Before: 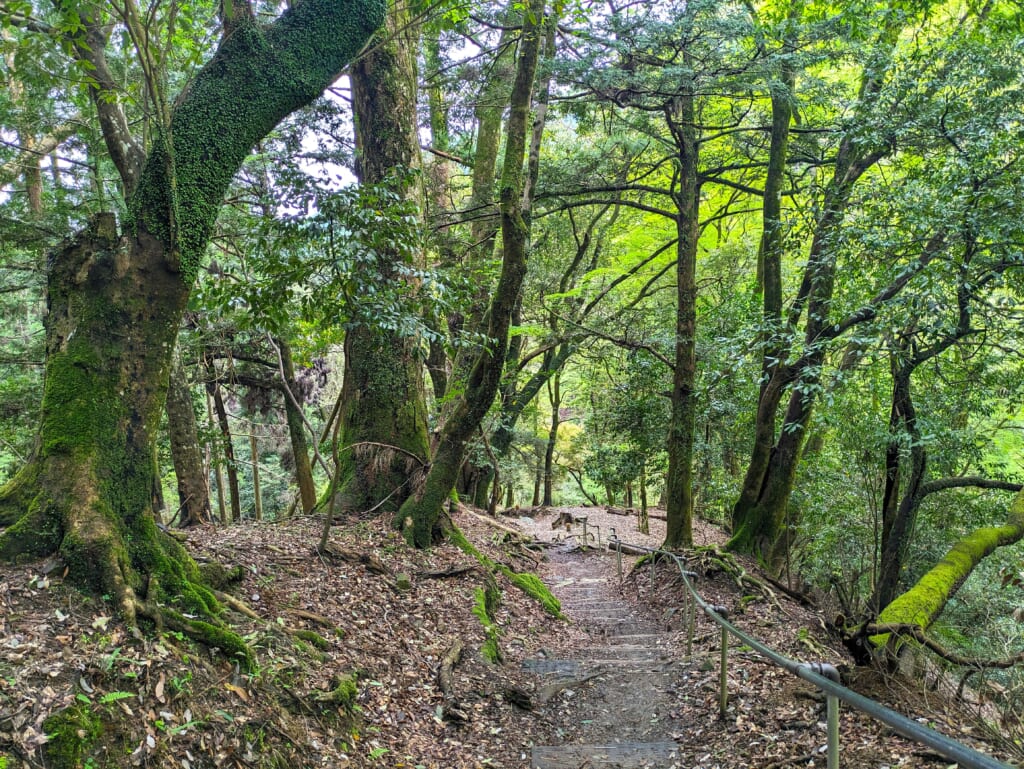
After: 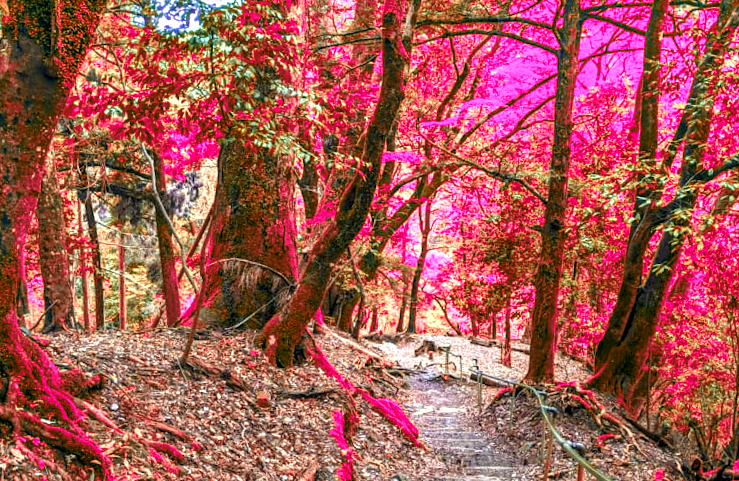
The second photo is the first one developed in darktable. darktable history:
tone equalizer: on, module defaults
local contrast: on, module defaults
crop and rotate: angle -3.37°, left 9.79%, top 20.73%, right 12.42%, bottom 11.82%
color zones: curves: ch2 [(0, 0.488) (0.143, 0.417) (0.286, 0.212) (0.429, 0.179) (0.571, 0.154) (0.714, 0.415) (0.857, 0.495) (1, 0.488)]
color balance rgb: linear chroma grading › global chroma 25%, perceptual saturation grading › global saturation 45%, perceptual saturation grading › highlights -50%, perceptual saturation grading › shadows 30%, perceptual brilliance grading › global brilliance 18%, global vibrance 40%
